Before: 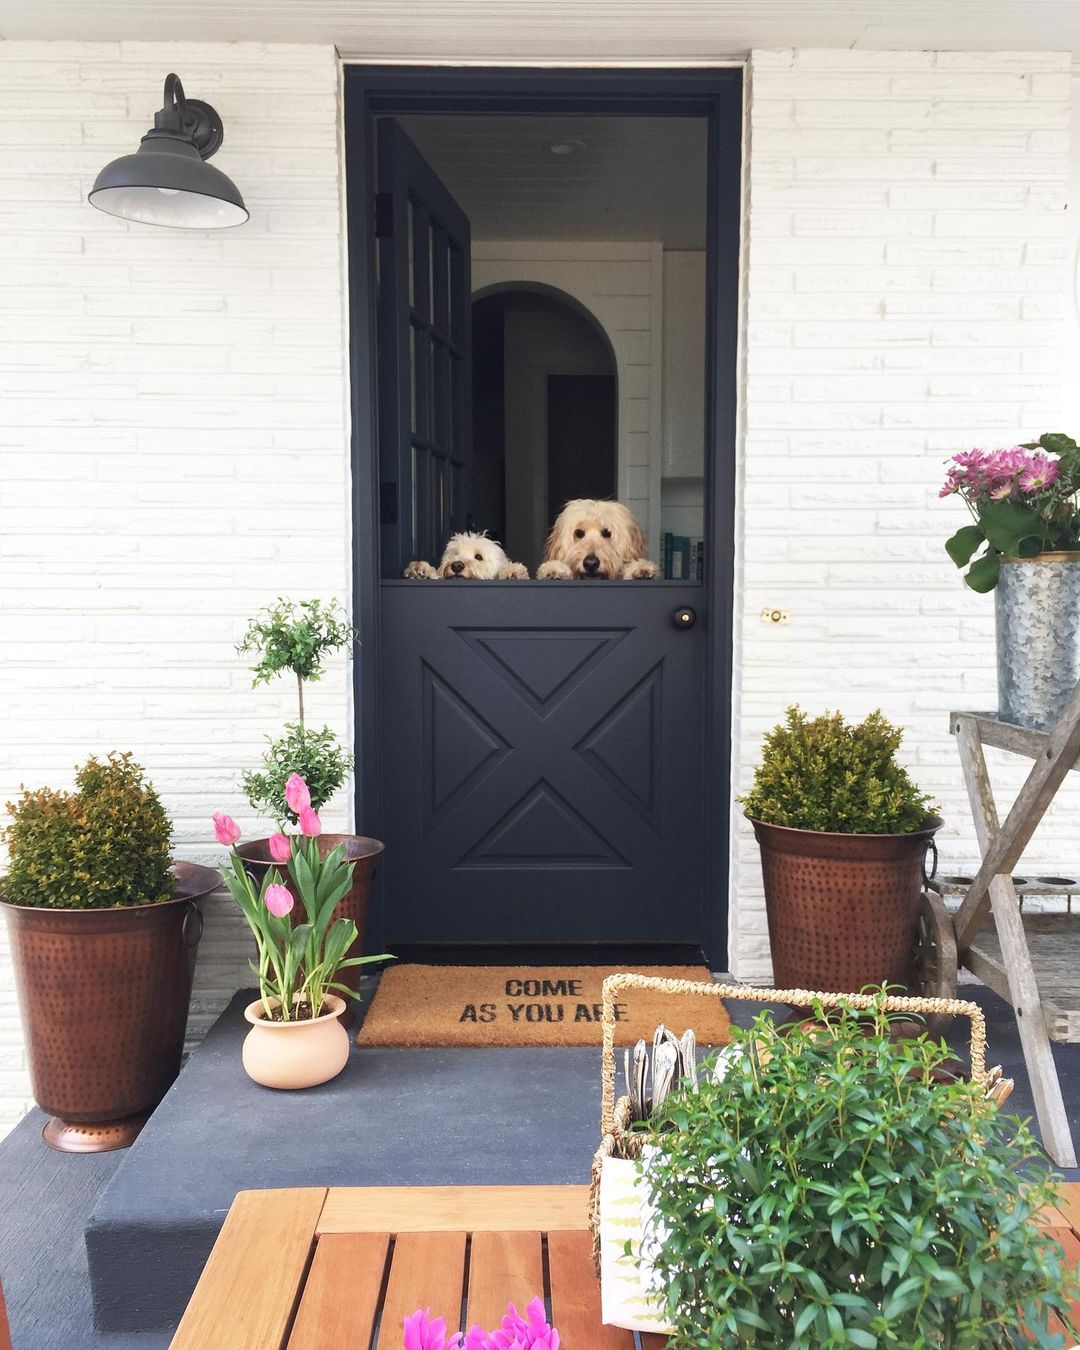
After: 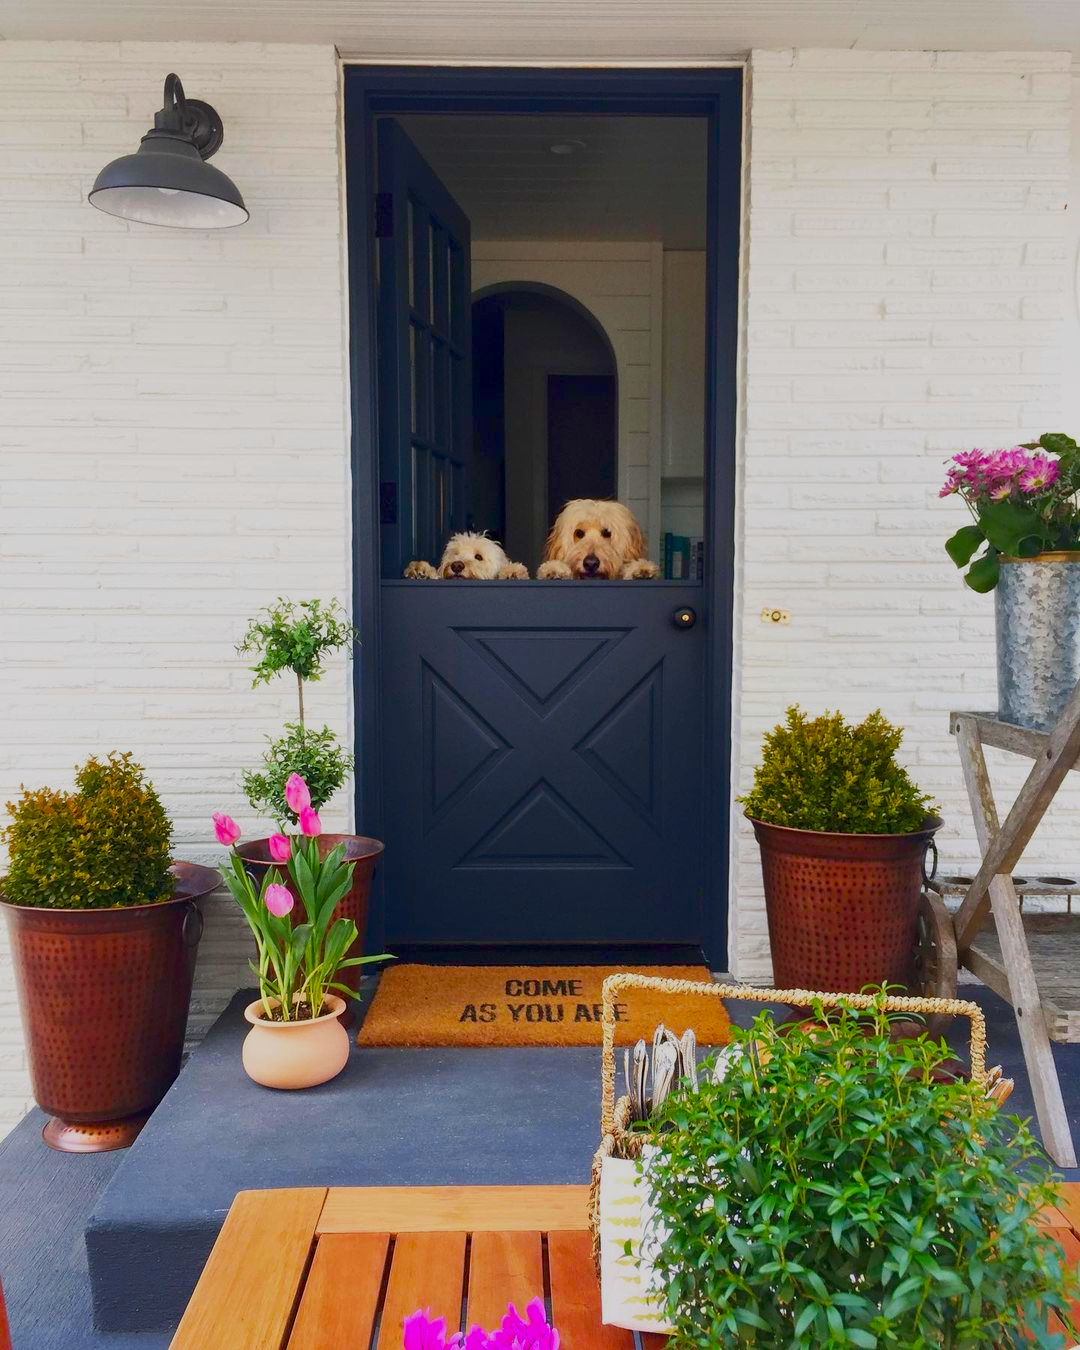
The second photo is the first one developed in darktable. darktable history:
color balance rgb: shadows lift › hue 87.51°, power › hue 72.99°, highlights gain › chroma 0.105%, highlights gain › hue 332.96°, global offset › luminance -0.51%, perceptual saturation grading › global saturation 50.639%, hue shift -2.18°, contrast -20.914%
contrast brightness saturation: contrast 0.069, brightness -0.126, saturation 0.06
